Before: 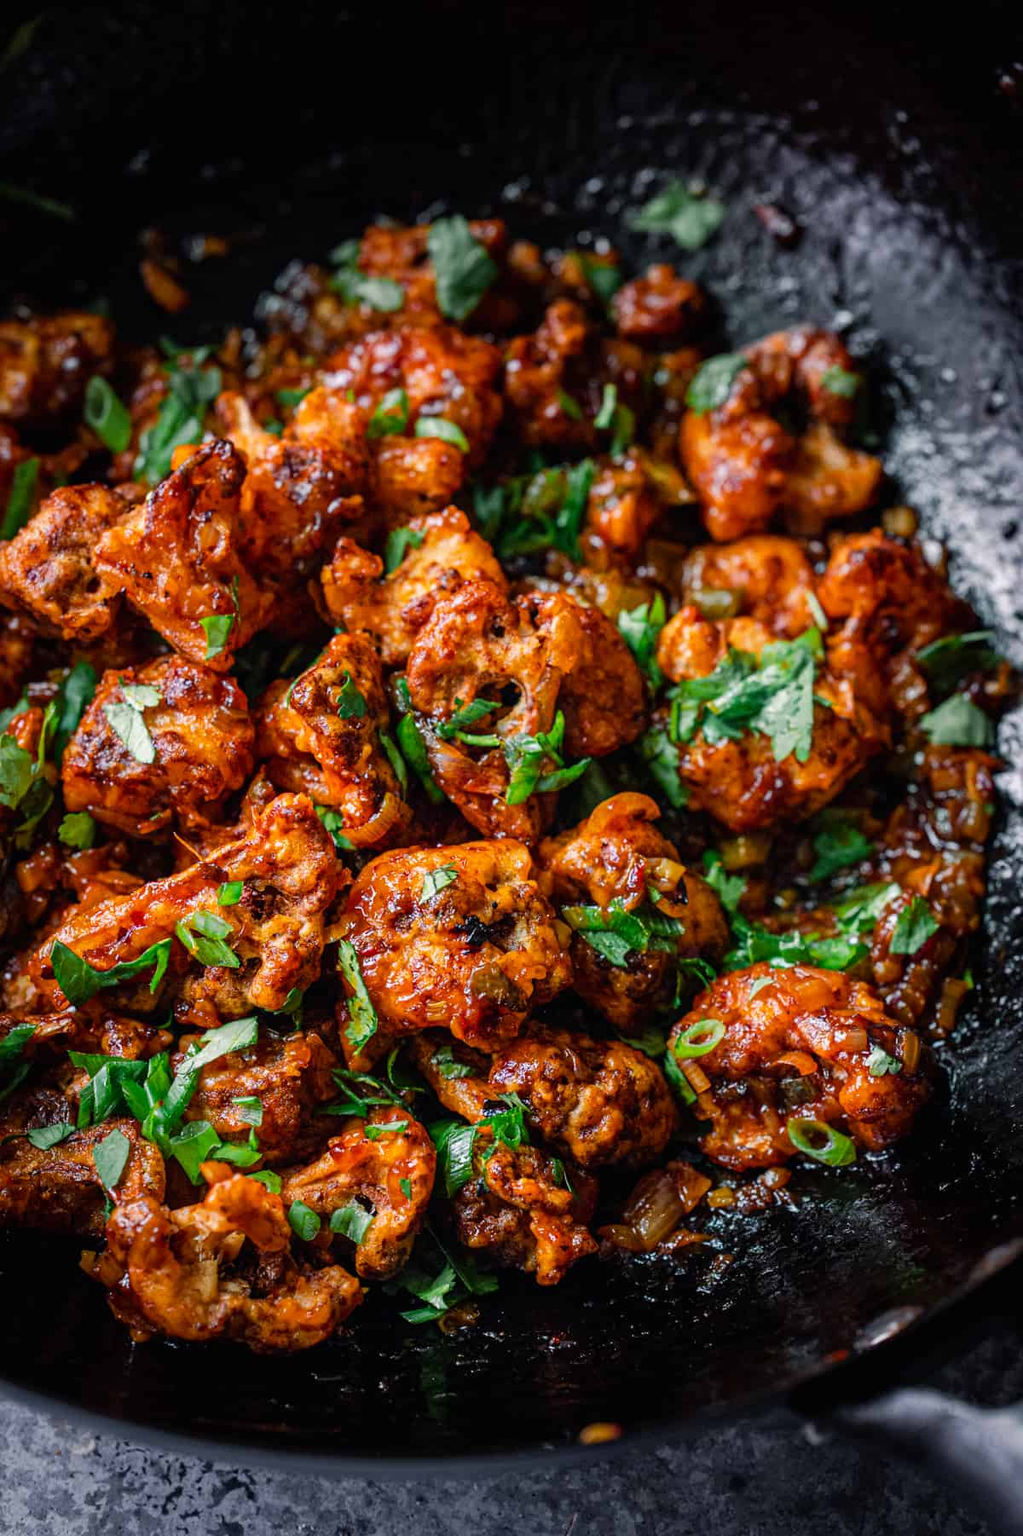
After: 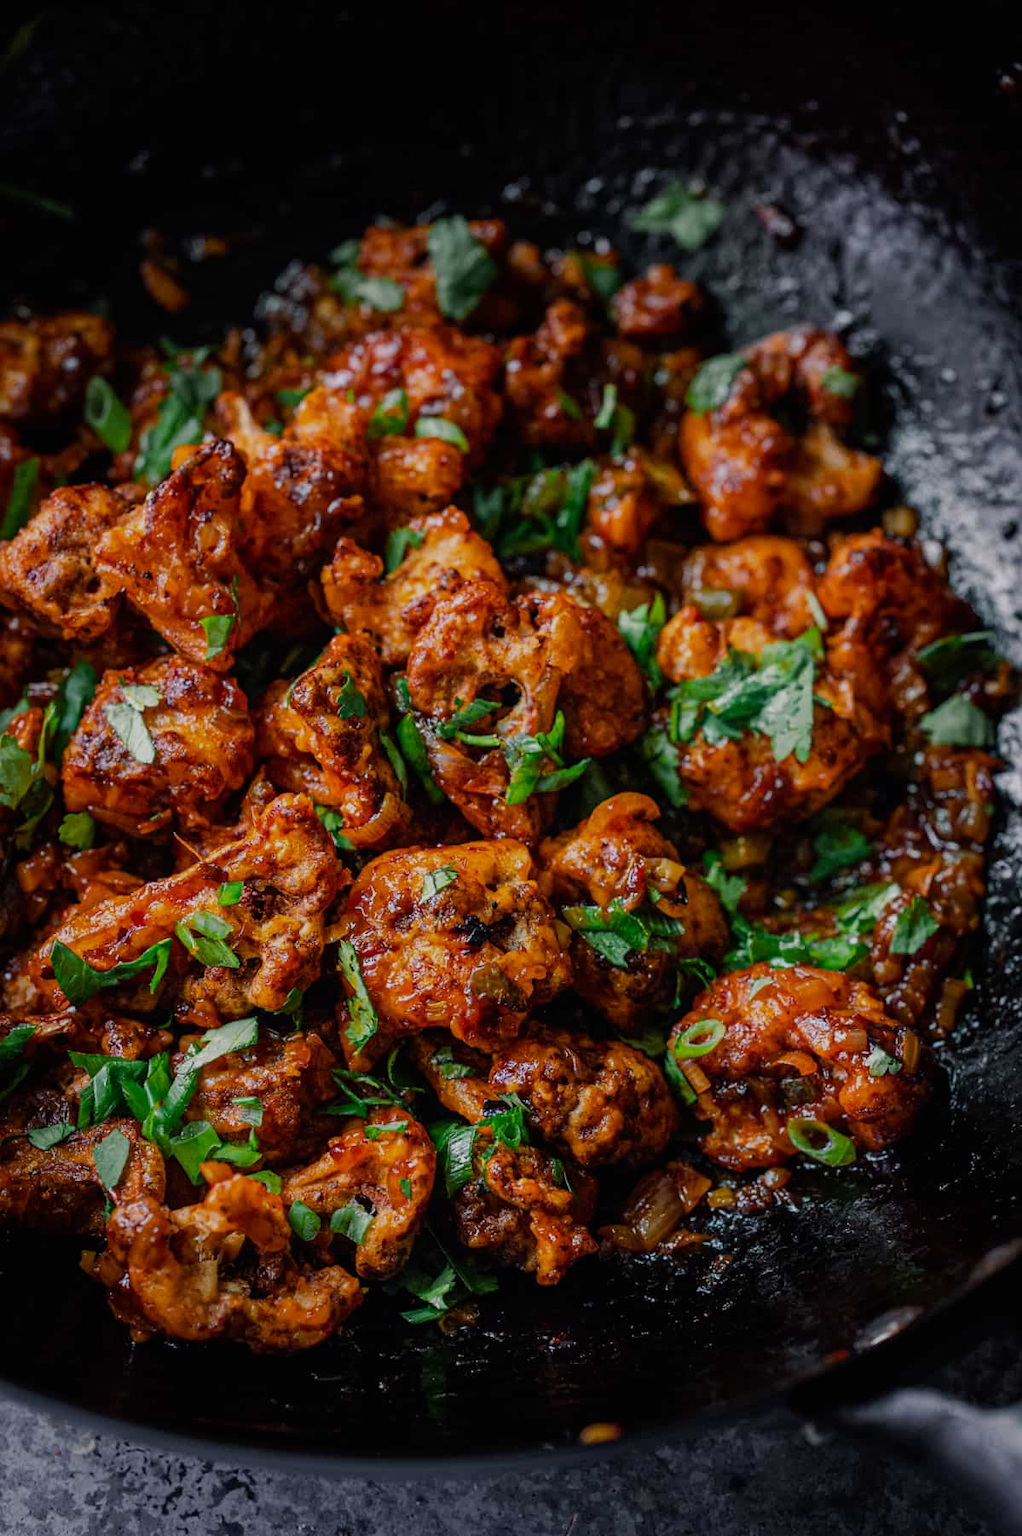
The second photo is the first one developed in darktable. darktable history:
exposure: exposure -0.599 EV, compensate highlight preservation false
